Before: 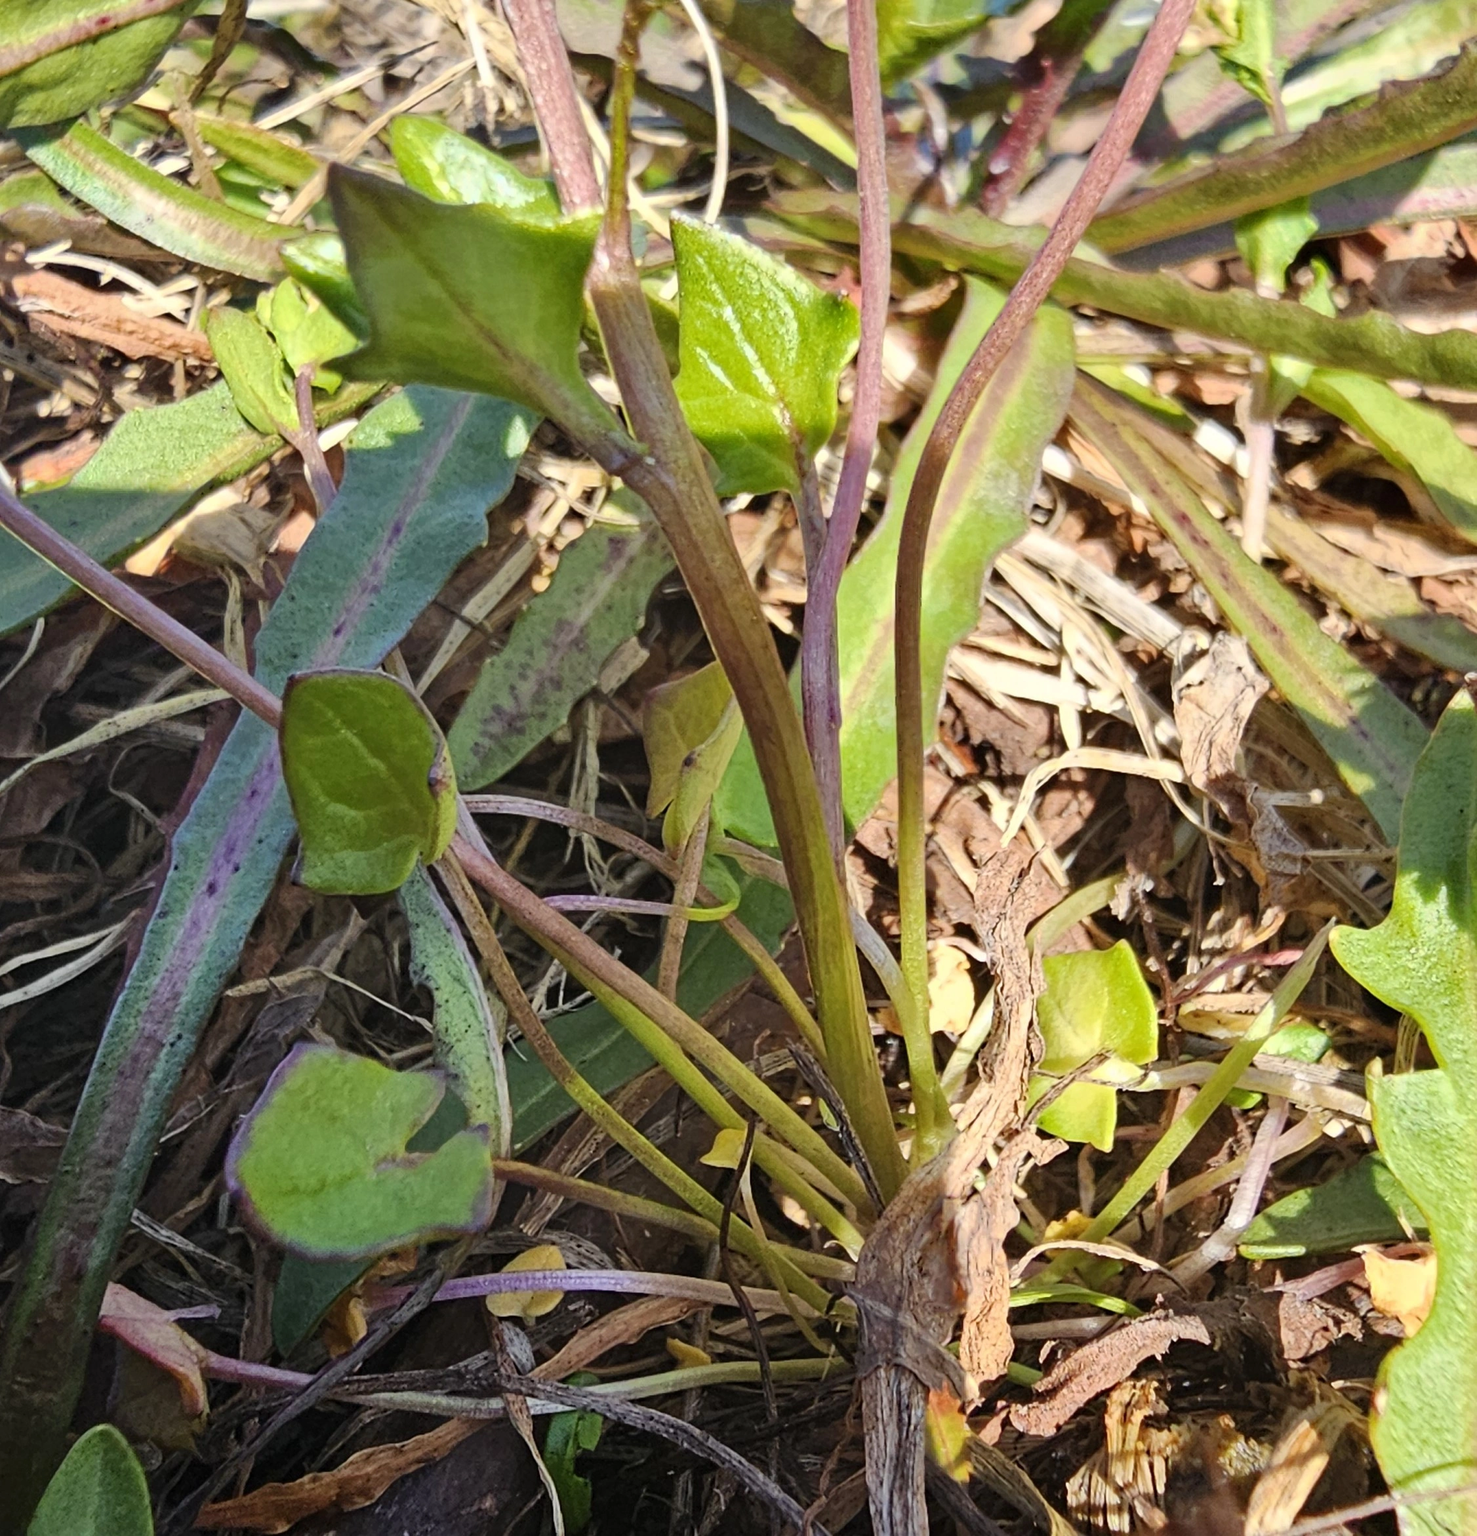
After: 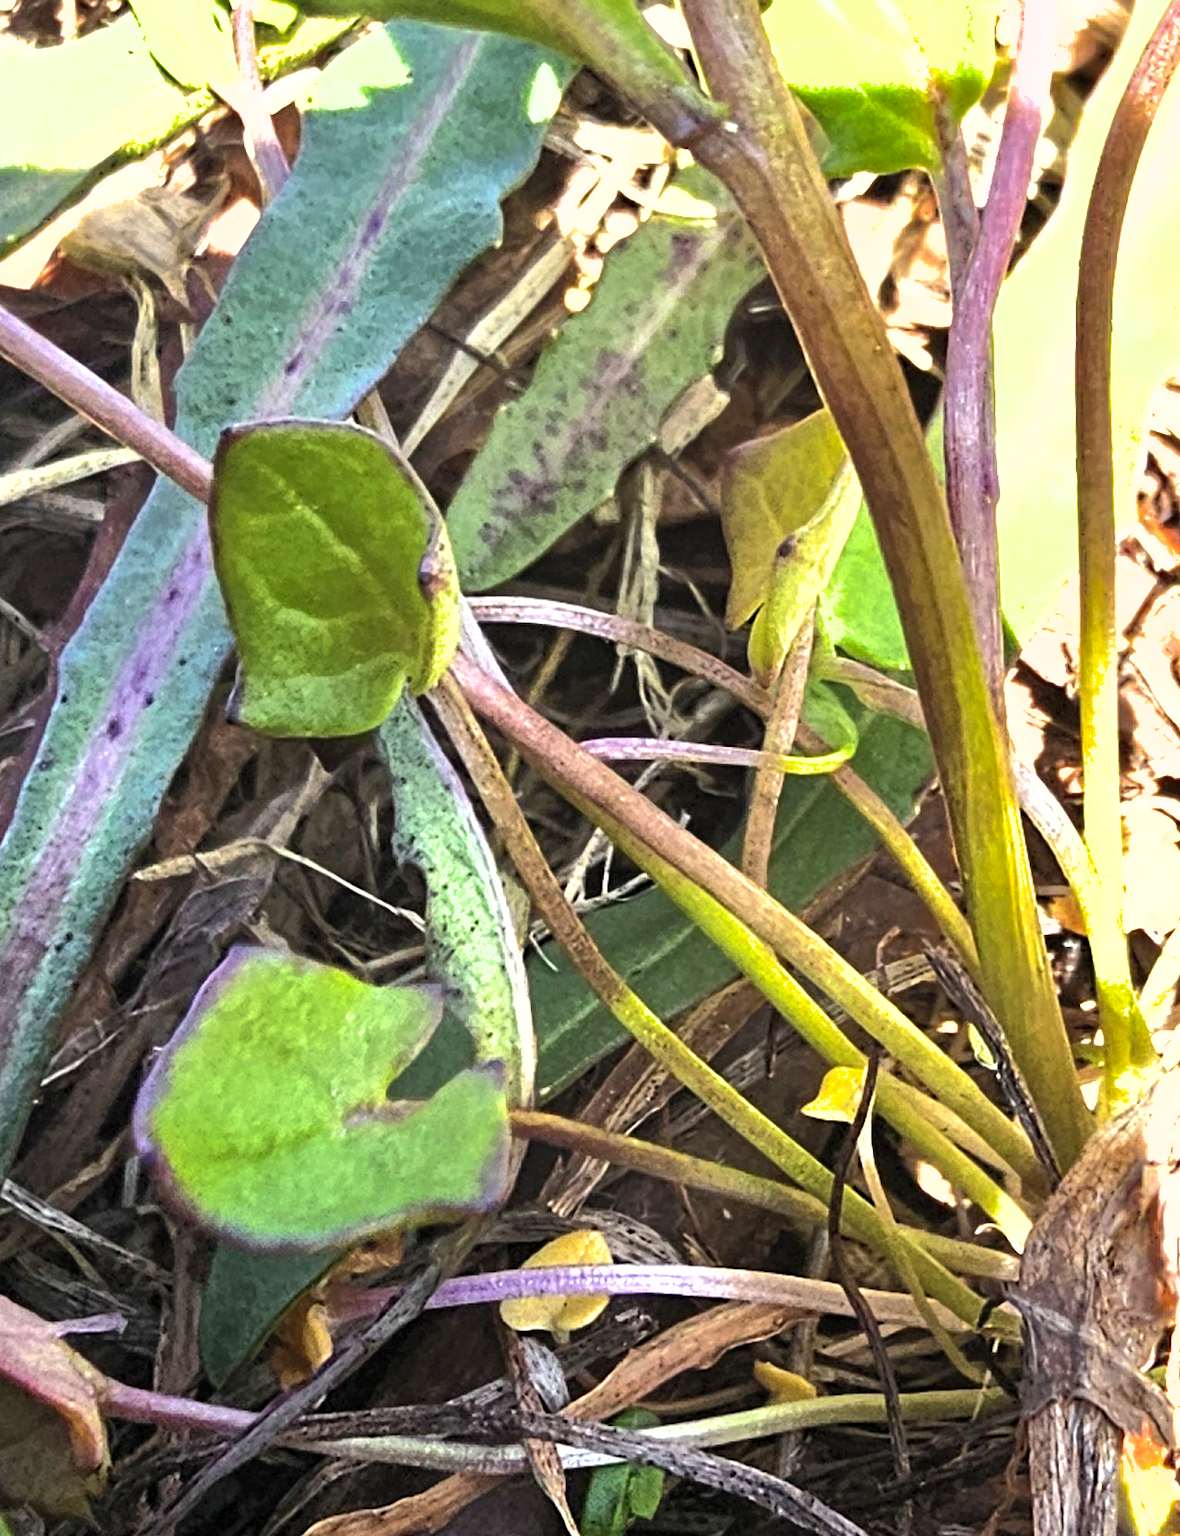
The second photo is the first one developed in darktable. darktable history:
crop: left 8.862%, top 24.162%, right 34.264%, bottom 4.703%
exposure: black level correction 0, exposure 0.7 EV, compensate highlight preservation false
levels: levels [0.016, 0.484, 0.953]
tone equalizer: -8 EV -0.716 EV, -7 EV -0.679 EV, -6 EV -0.585 EV, -5 EV -0.4 EV, -3 EV 0.386 EV, -2 EV 0.6 EV, -1 EV 0.694 EV, +0 EV 0.763 EV, edges refinement/feathering 500, mask exposure compensation -1.57 EV, preserve details no
shadows and highlights: on, module defaults
